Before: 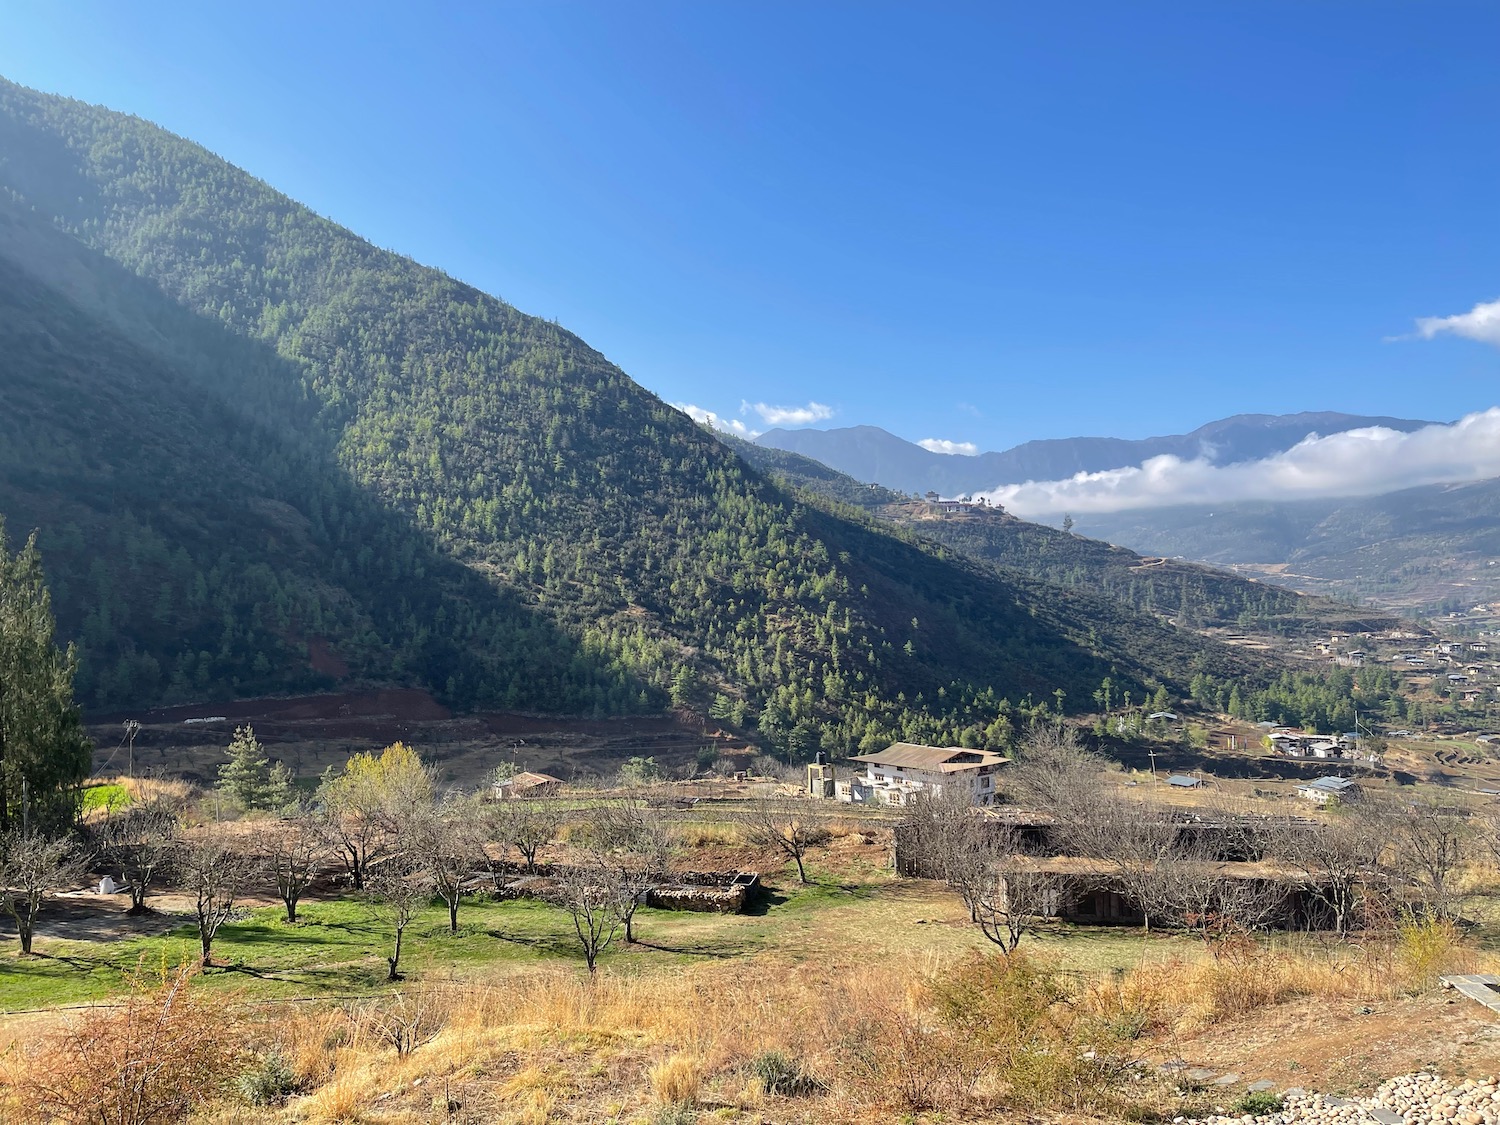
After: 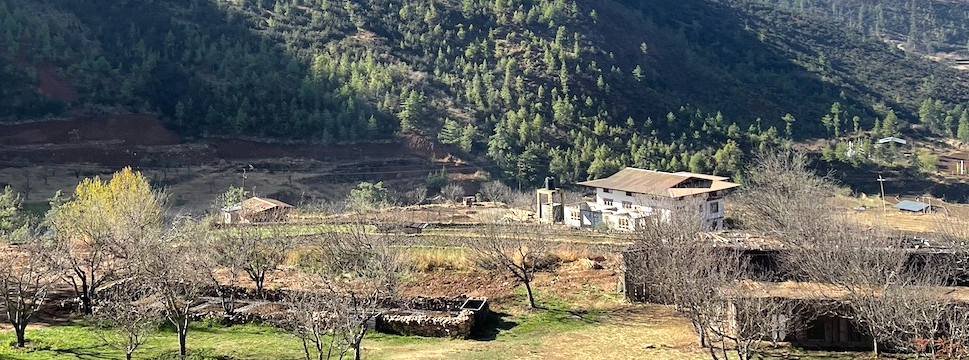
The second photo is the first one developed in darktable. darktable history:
tone equalizer: -8 EV -0.397 EV, -7 EV -0.368 EV, -6 EV -0.355 EV, -5 EV -0.245 EV, -3 EV 0.201 EV, -2 EV 0.312 EV, -1 EV 0.407 EV, +0 EV 0.391 EV, mask exposure compensation -0.485 EV
crop: left 18.072%, top 51.129%, right 17.295%, bottom 16.795%
